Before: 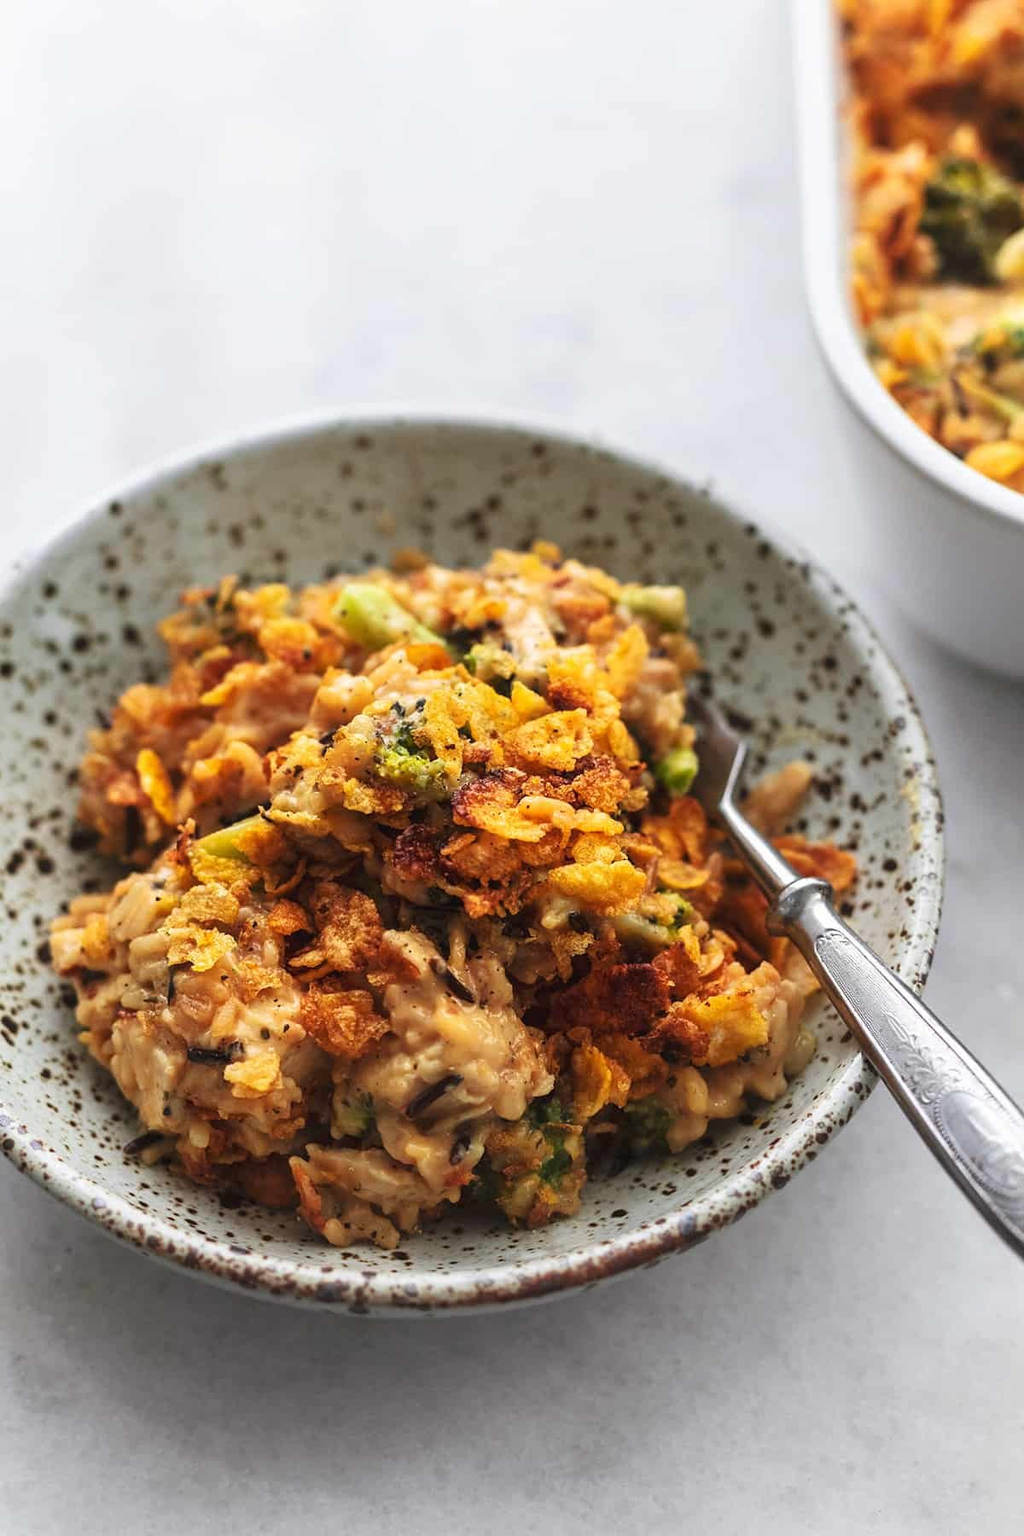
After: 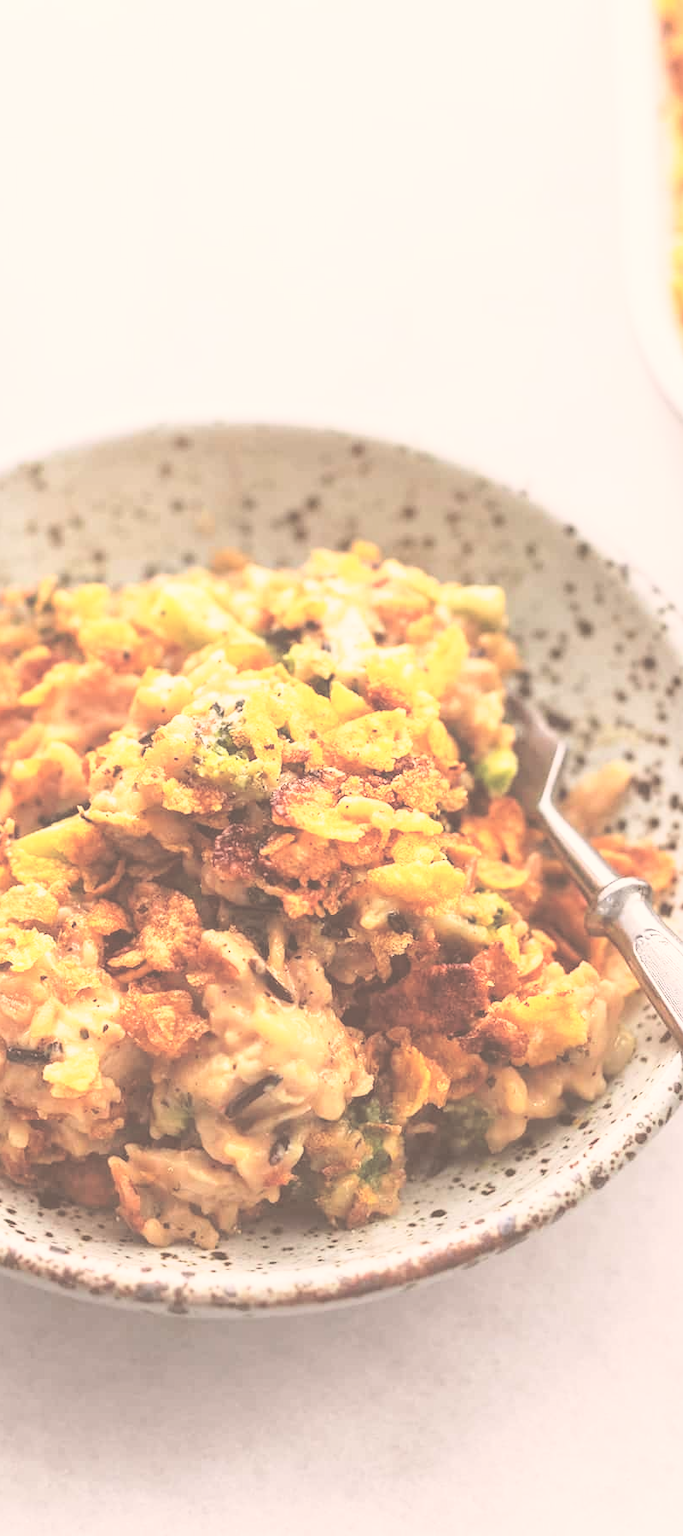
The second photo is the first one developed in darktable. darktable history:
crop and rotate: left 17.742%, right 15.436%
base curve: curves: ch0 [(0, 0) (0.028, 0.03) (0.121, 0.232) (0.46, 0.748) (0.859, 0.968) (1, 1)], preserve colors none
exposure: black level correction -0.062, exposure -0.049 EV, compensate exposure bias true, compensate highlight preservation false
color correction: highlights a* 6.47, highlights b* 8.07, shadows a* 6.34, shadows b* 7.37, saturation 0.917
tone curve: curves: ch0 [(0, 0) (0.003, 0.03) (0.011, 0.03) (0.025, 0.033) (0.044, 0.035) (0.069, 0.04) (0.1, 0.046) (0.136, 0.052) (0.177, 0.08) (0.224, 0.121) (0.277, 0.225) (0.335, 0.343) (0.399, 0.456) (0.468, 0.555) (0.543, 0.647) (0.623, 0.732) (0.709, 0.808) (0.801, 0.886) (0.898, 0.947) (1, 1)], color space Lab, independent channels, preserve colors none
